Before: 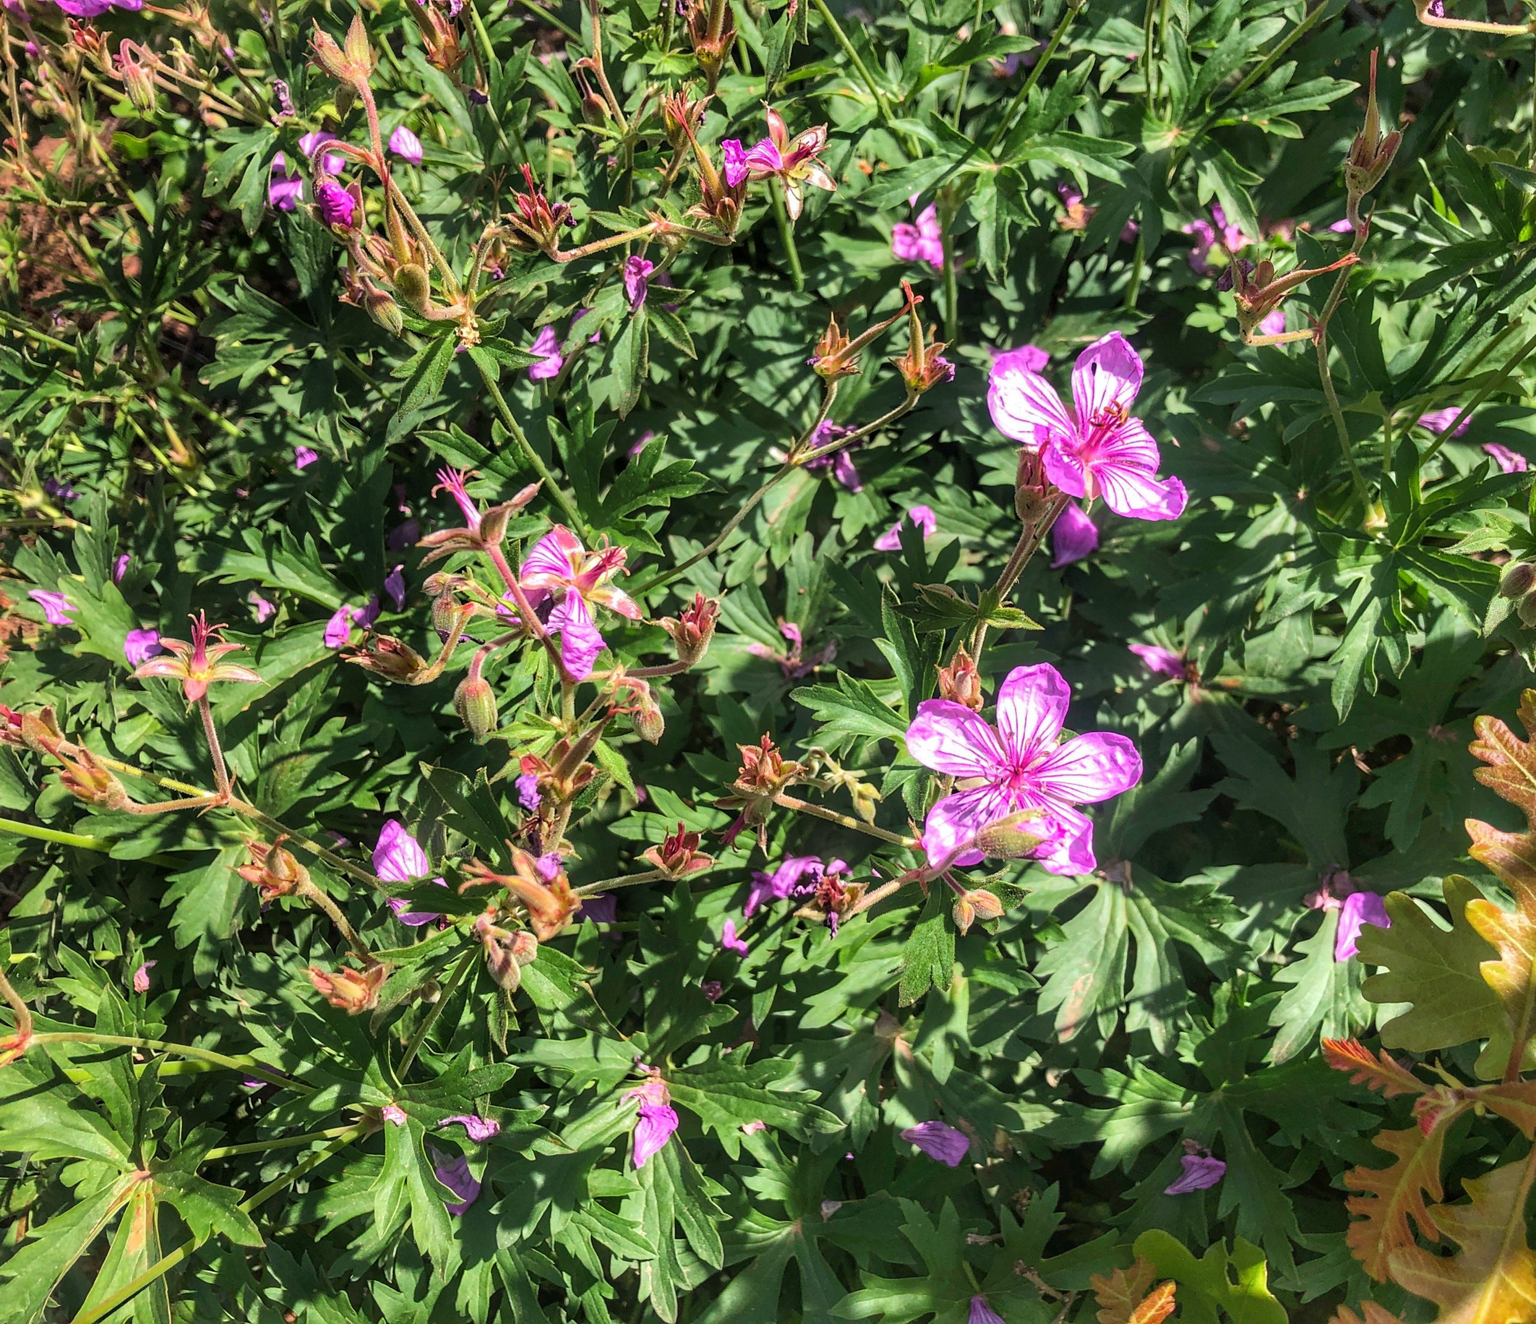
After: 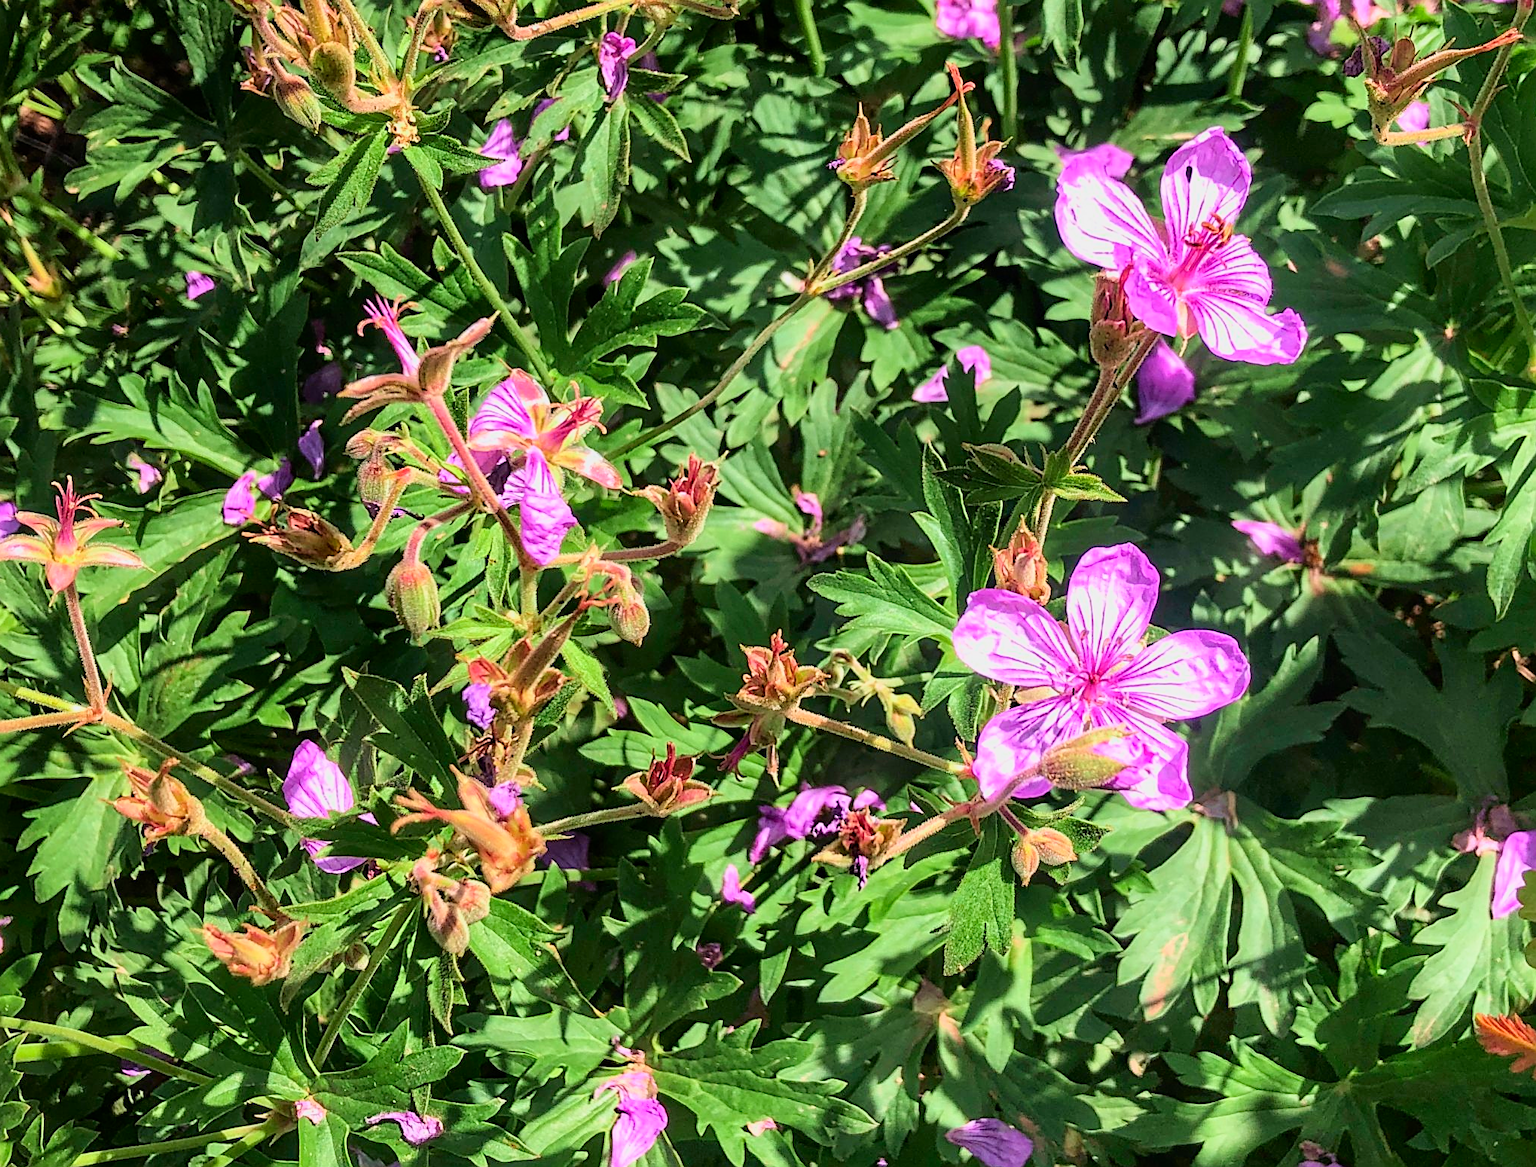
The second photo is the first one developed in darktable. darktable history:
sharpen: on, module defaults
filmic rgb: black relative exposure -11.3 EV, white relative exposure 3.25 EV, threshold 6 EV, hardness 6.73, enable highlight reconstruction true
crop: left 9.603%, top 17.419%, right 10.717%, bottom 12.309%
shadows and highlights: shadows 24.79, highlights -24.93
tone curve: curves: ch0 [(0, 0) (0.091, 0.077) (0.389, 0.458) (0.745, 0.82) (0.844, 0.908) (0.909, 0.942) (1, 0.973)]; ch1 [(0, 0) (0.437, 0.404) (0.5, 0.5) (0.529, 0.55) (0.58, 0.6) (0.616, 0.649) (1, 1)]; ch2 [(0, 0) (0.442, 0.415) (0.5, 0.5) (0.535, 0.557) (0.585, 0.62) (1, 1)], color space Lab, independent channels, preserve colors none
